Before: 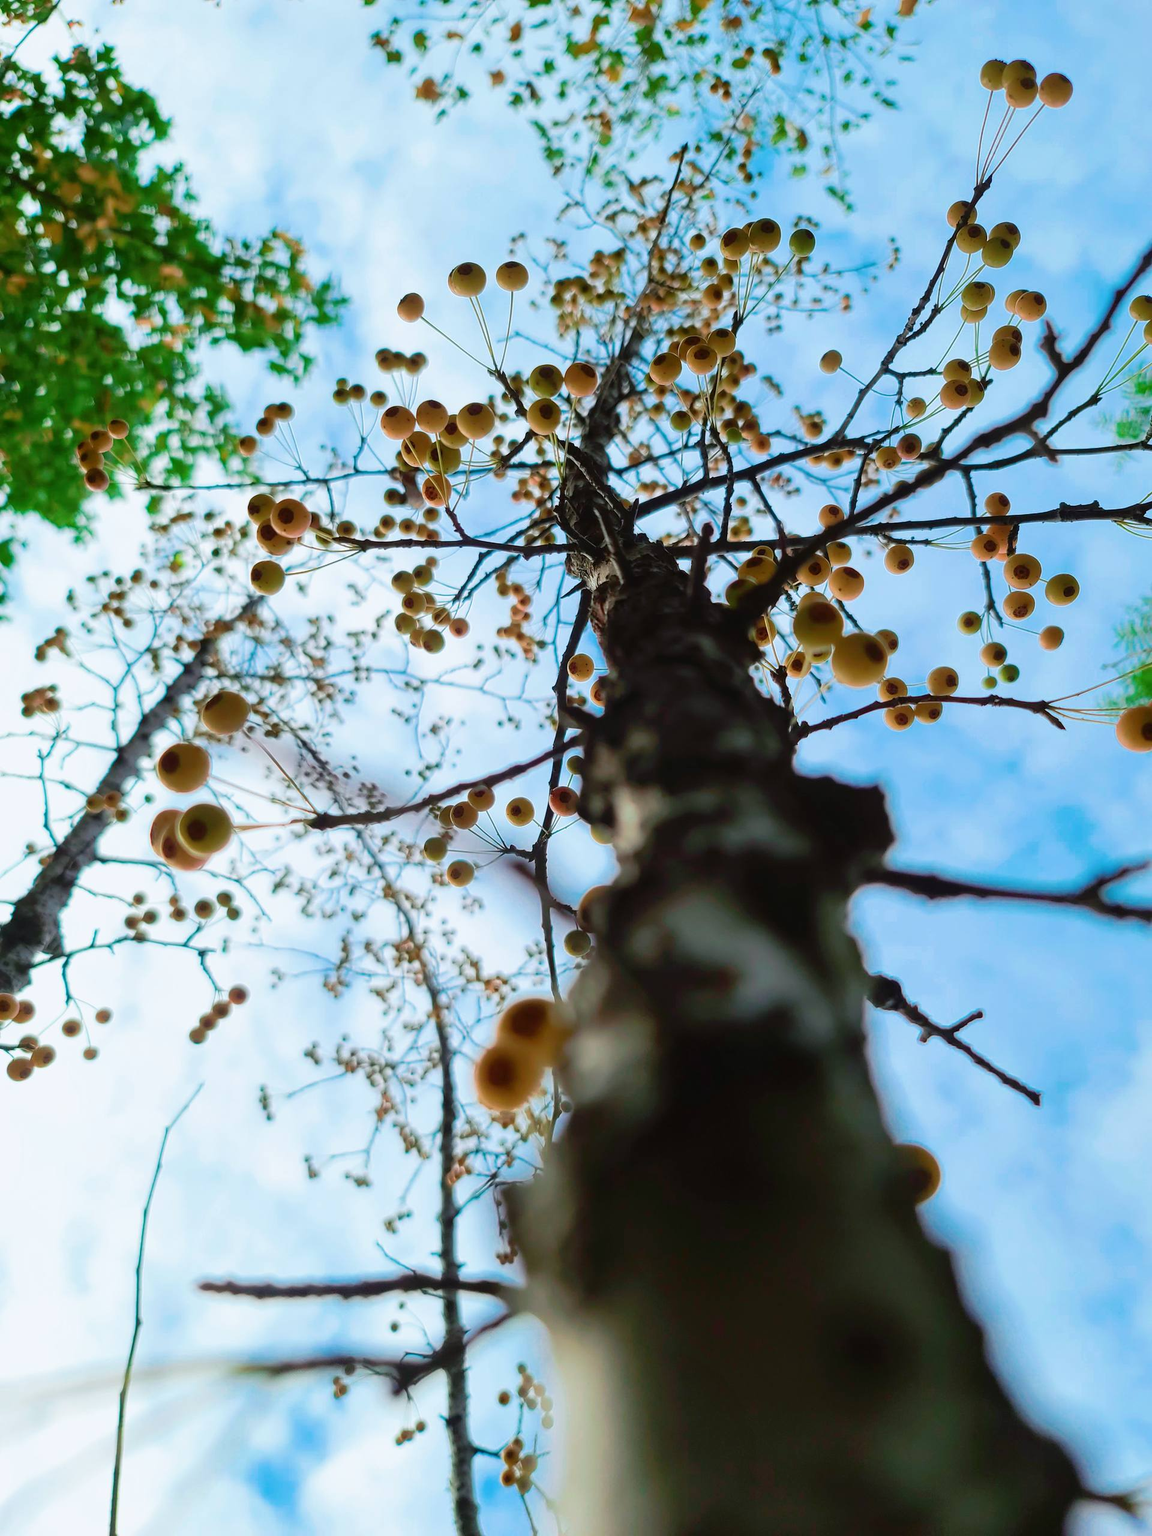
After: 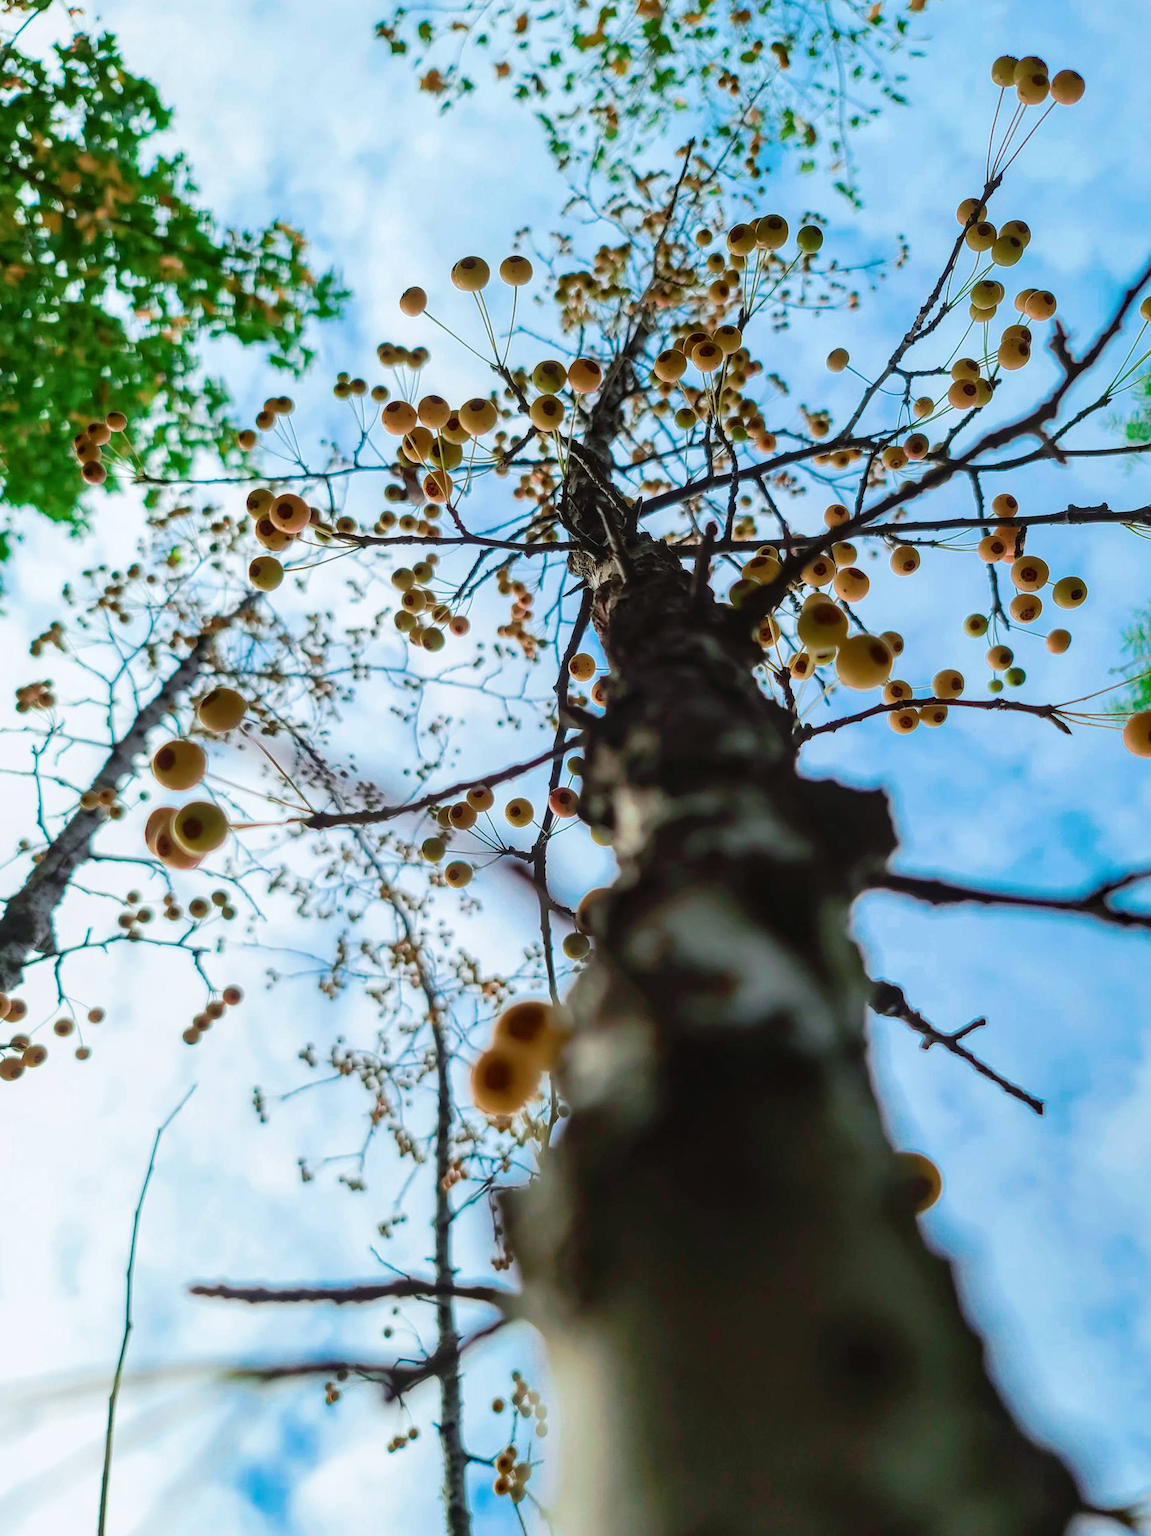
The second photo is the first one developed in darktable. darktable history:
crop and rotate: angle -0.5°
local contrast: on, module defaults
